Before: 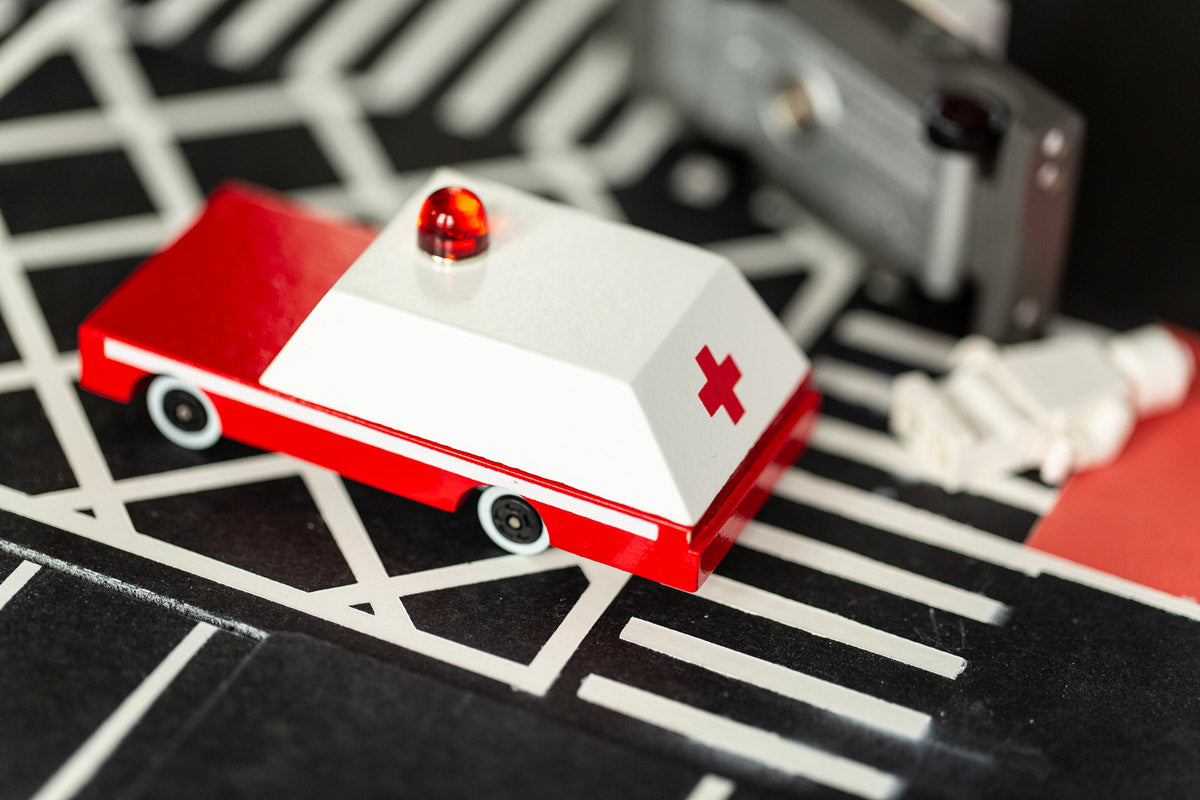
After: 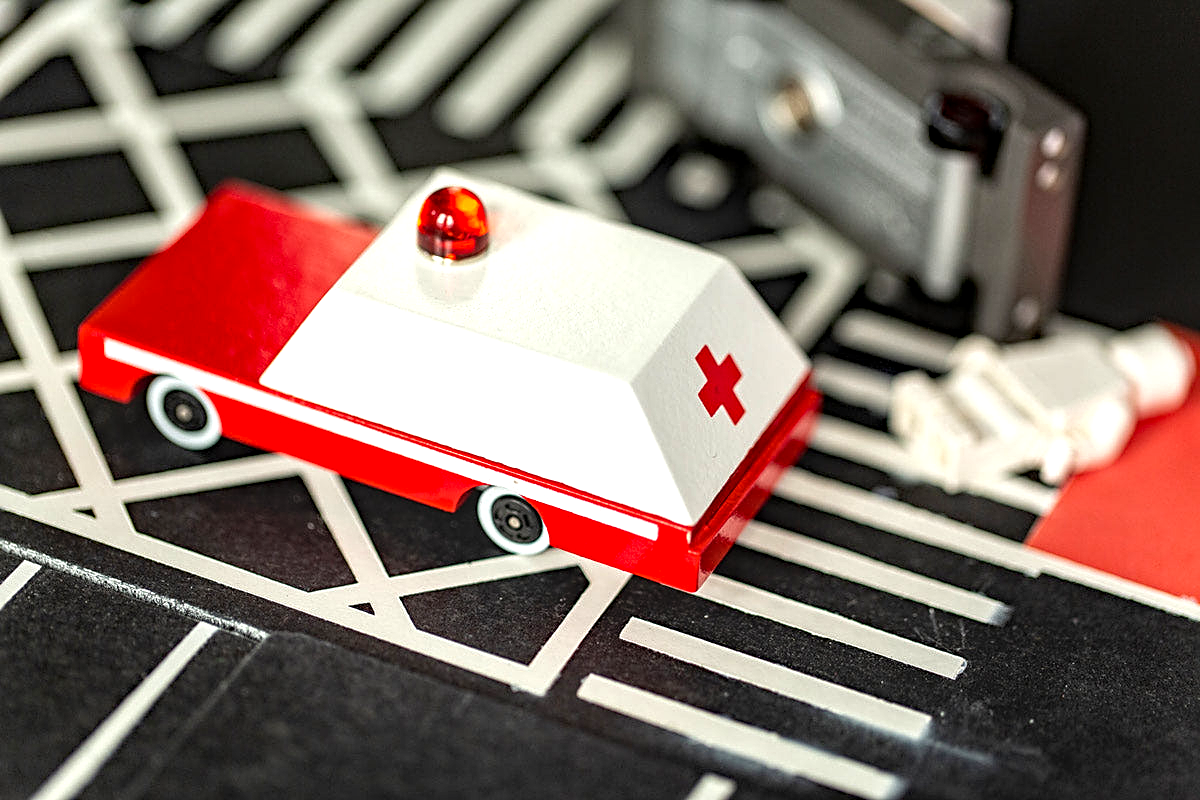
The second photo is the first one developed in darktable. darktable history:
haze removal: strength 0.29, distance 0.25, compatibility mode true, adaptive false
exposure: black level correction 0, exposure 0.5 EV, compensate exposure bias true, compensate highlight preservation false
local contrast: on, module defaults
sharpen: on, module defaults
